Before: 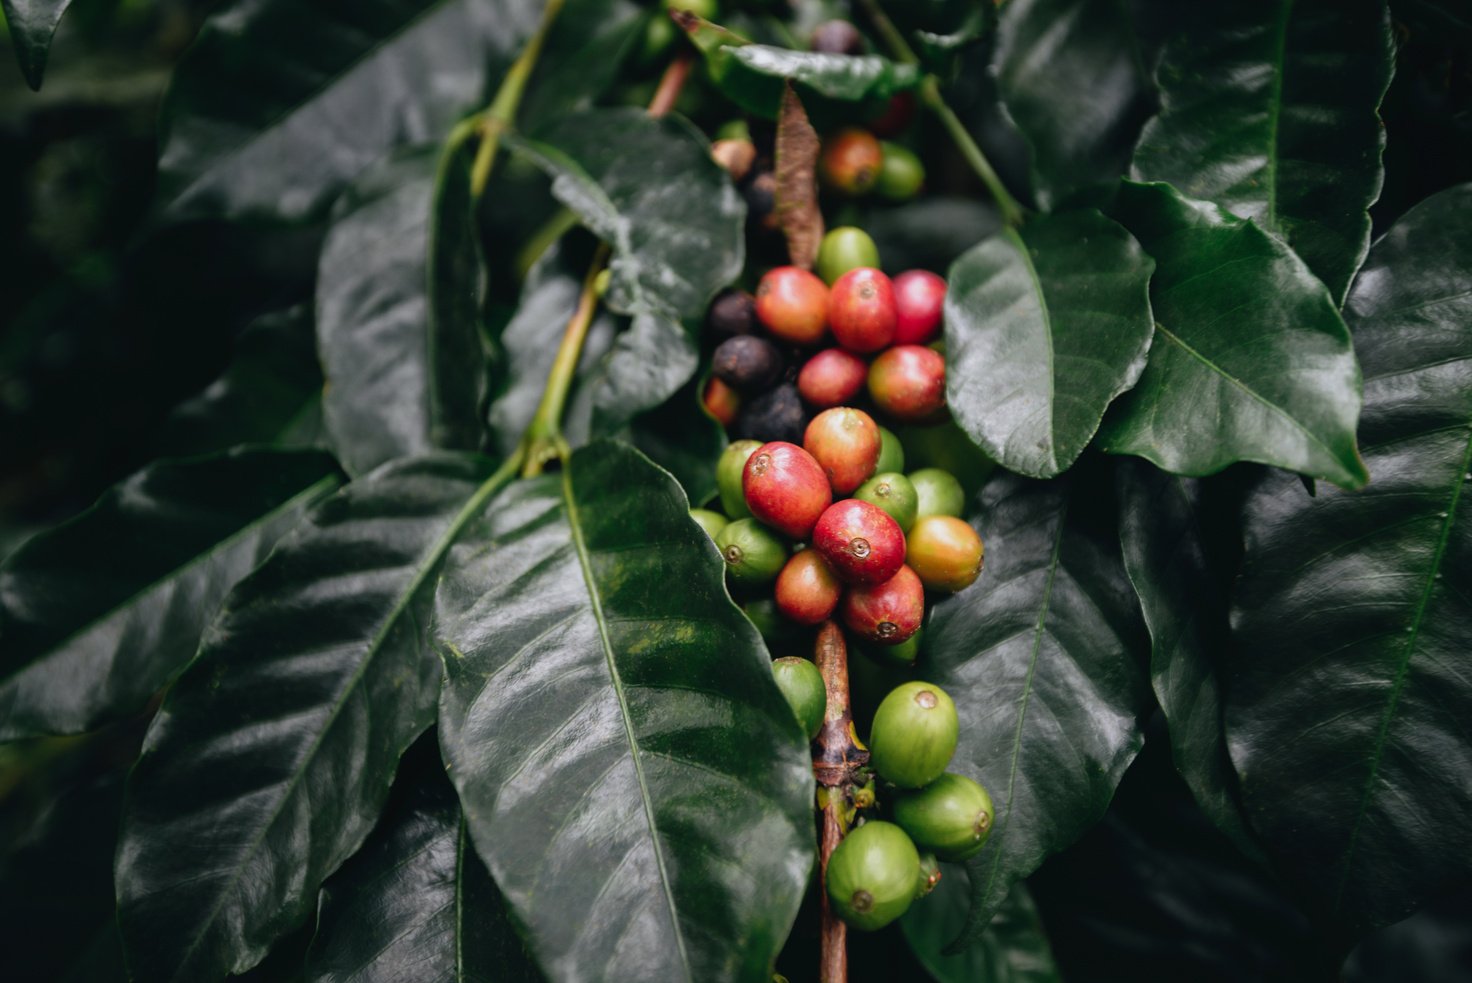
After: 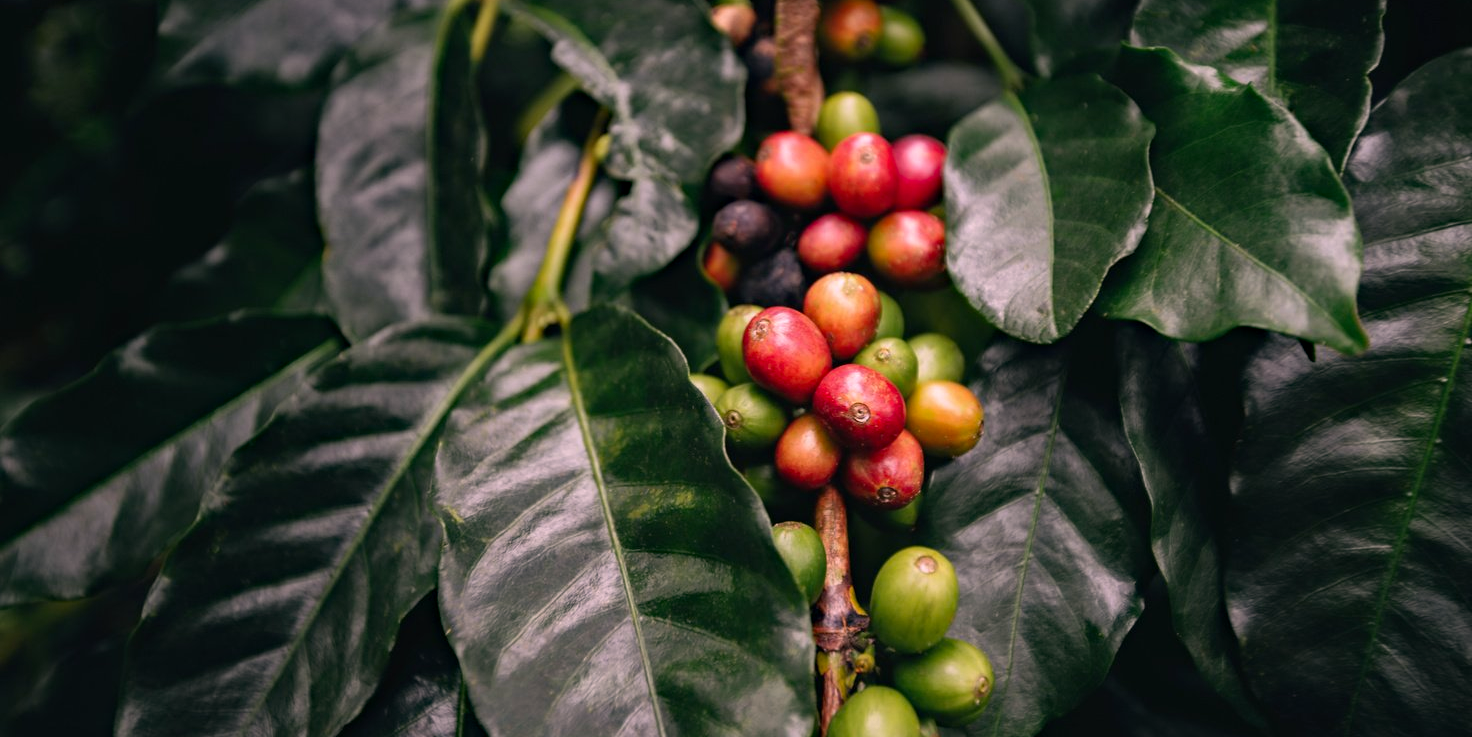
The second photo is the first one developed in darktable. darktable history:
color correction: highlights a* 14.52, highlights b* 4.84
crop: top 13.819%, bottom 11.169%
haze removal: compatibility mode true, adaptive false
